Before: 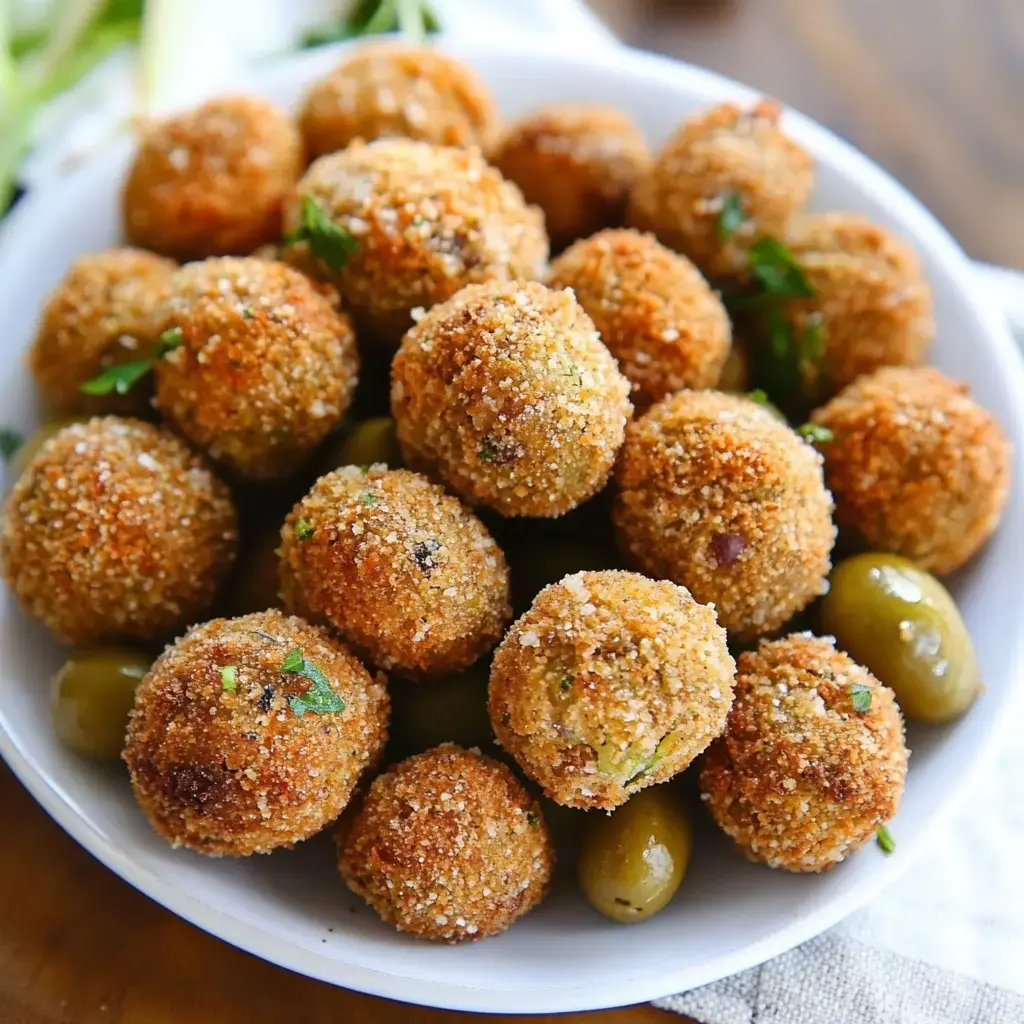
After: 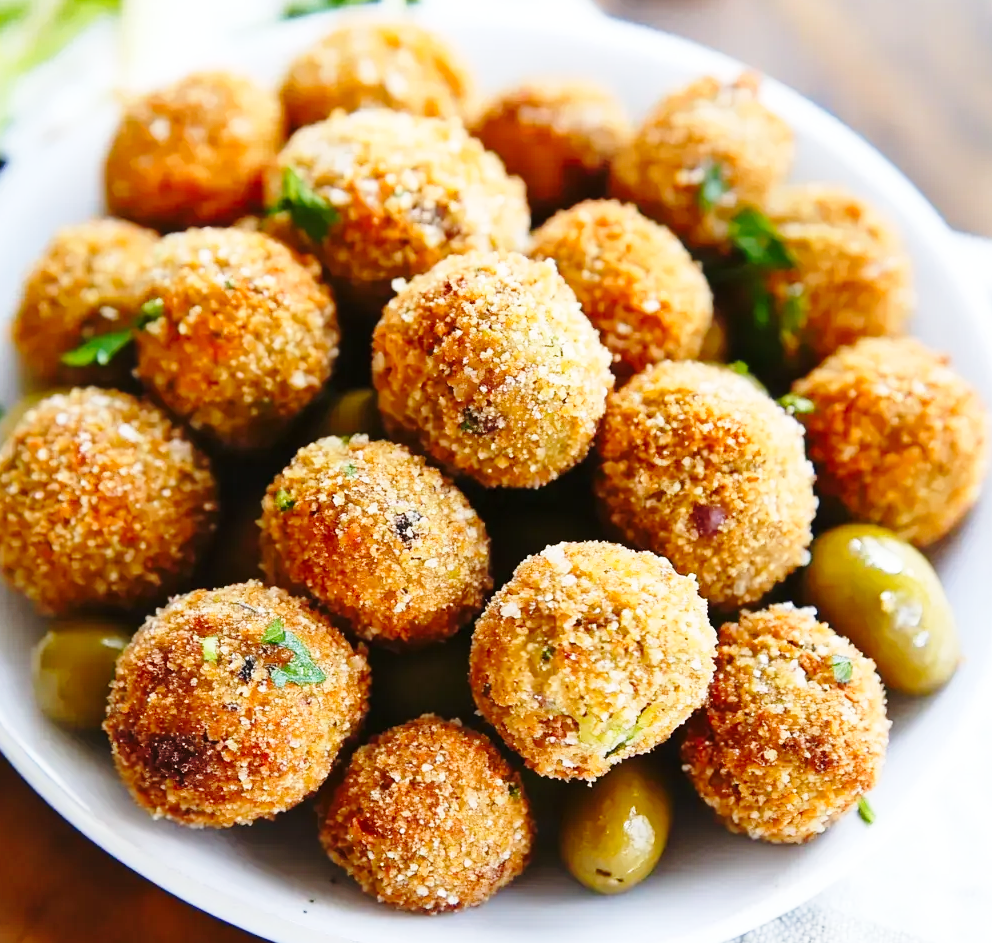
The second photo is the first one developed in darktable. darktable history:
crop: left 1.939%, top 2.88%, right 1.164%, bottom 4.94%
base curve: curves: ch0 [(0, 0) (0.028, 0.03) (0.121, 0.232) (0.46, 0.748) (0.859, 0.968) (1, 1)], preserve colors none
